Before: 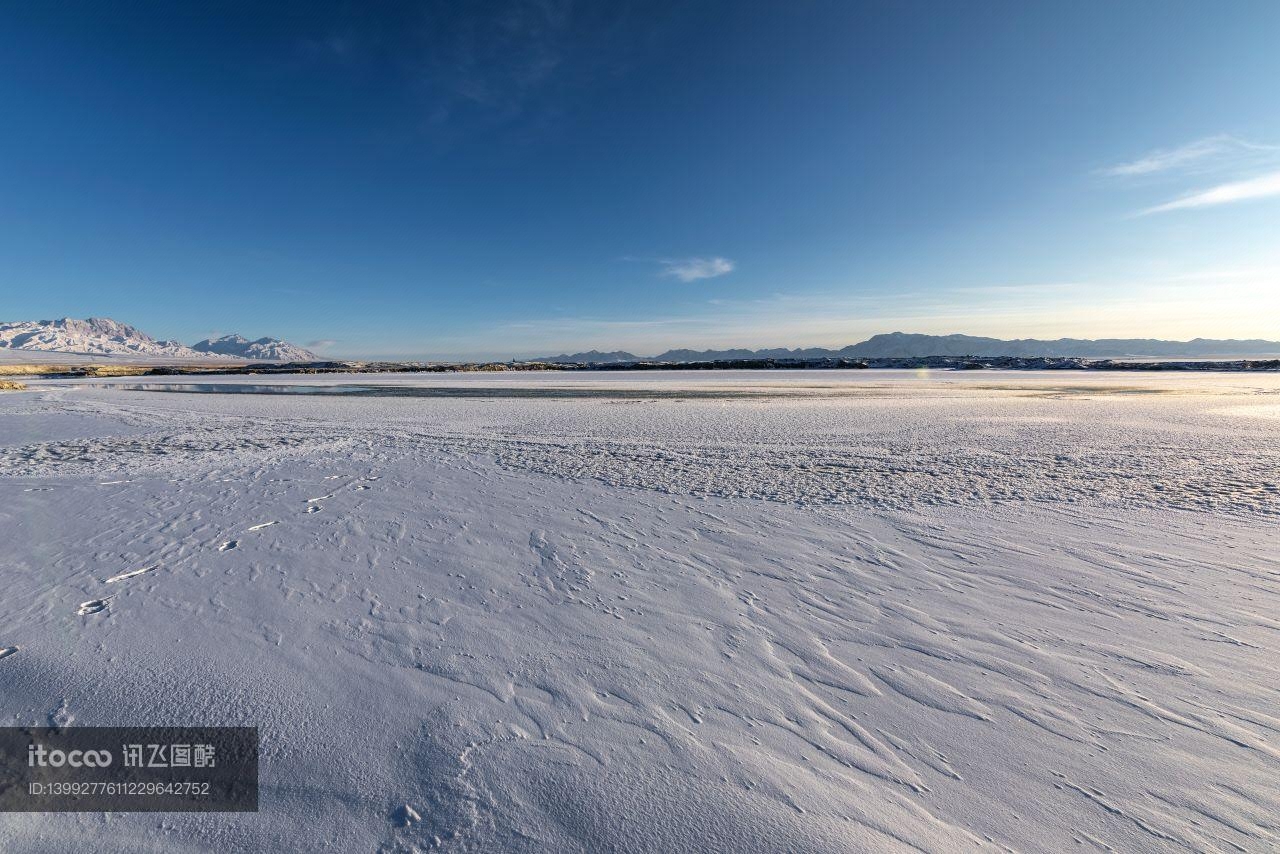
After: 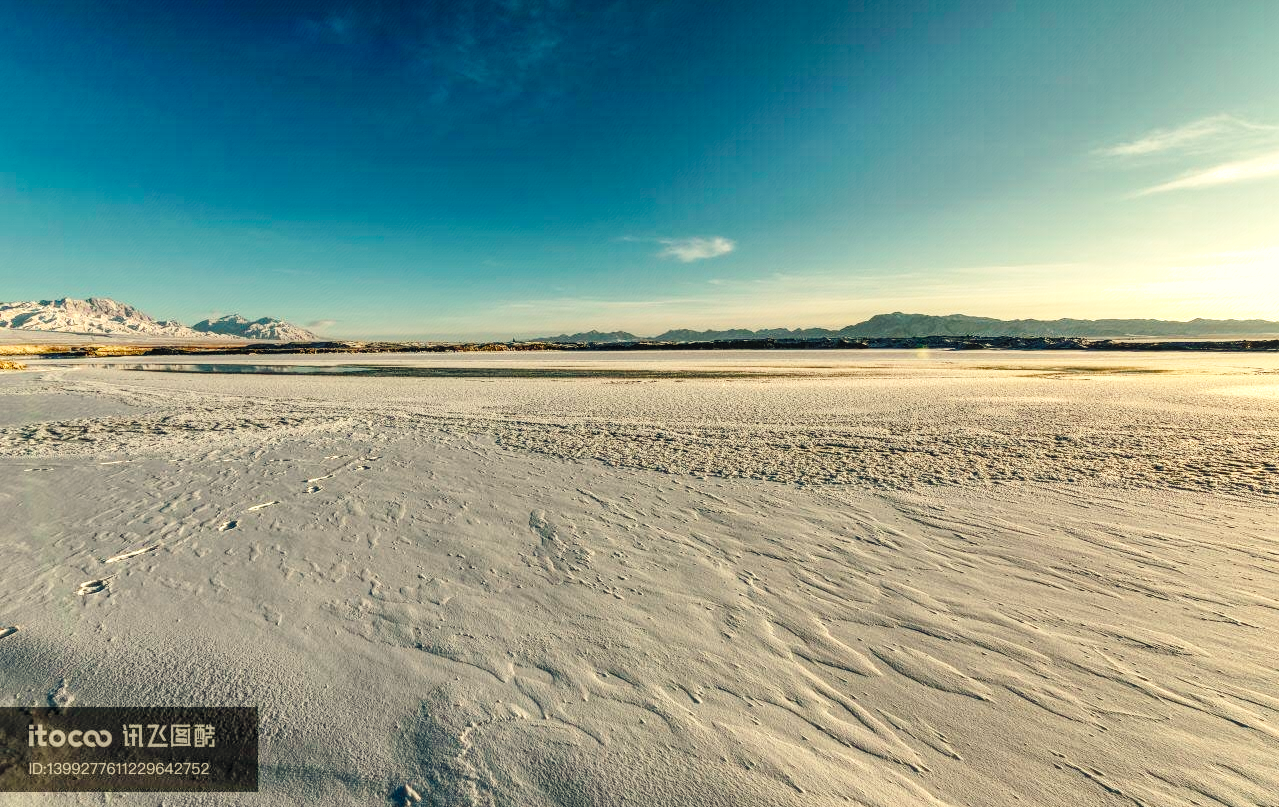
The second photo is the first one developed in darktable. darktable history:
color calibration: output R [0.946, 0.065, -0.013, 0], output G [-0.246, 1.264, -0.017, 0], output B [0.046, -0.098, 1.05, 0], illuminant custom, x 0.344, y 0.359, temperature 5045.54 K
rotate and perspective: crop left 0, crop top 0
crop and rotate: top 2.479%, bottom 3.018%
local contrast: on, module defaults
base curve: curves: ch0 [(0, 0) (0.036, 0.025) (0.121, 0.166) (0.206, 0.329) (0.605, 0.79) (1, 1)], preserve colors none
white balance: red 1.08, blue 0.791
shadows and highlights: low approximation 0.01, soften with gaussian
